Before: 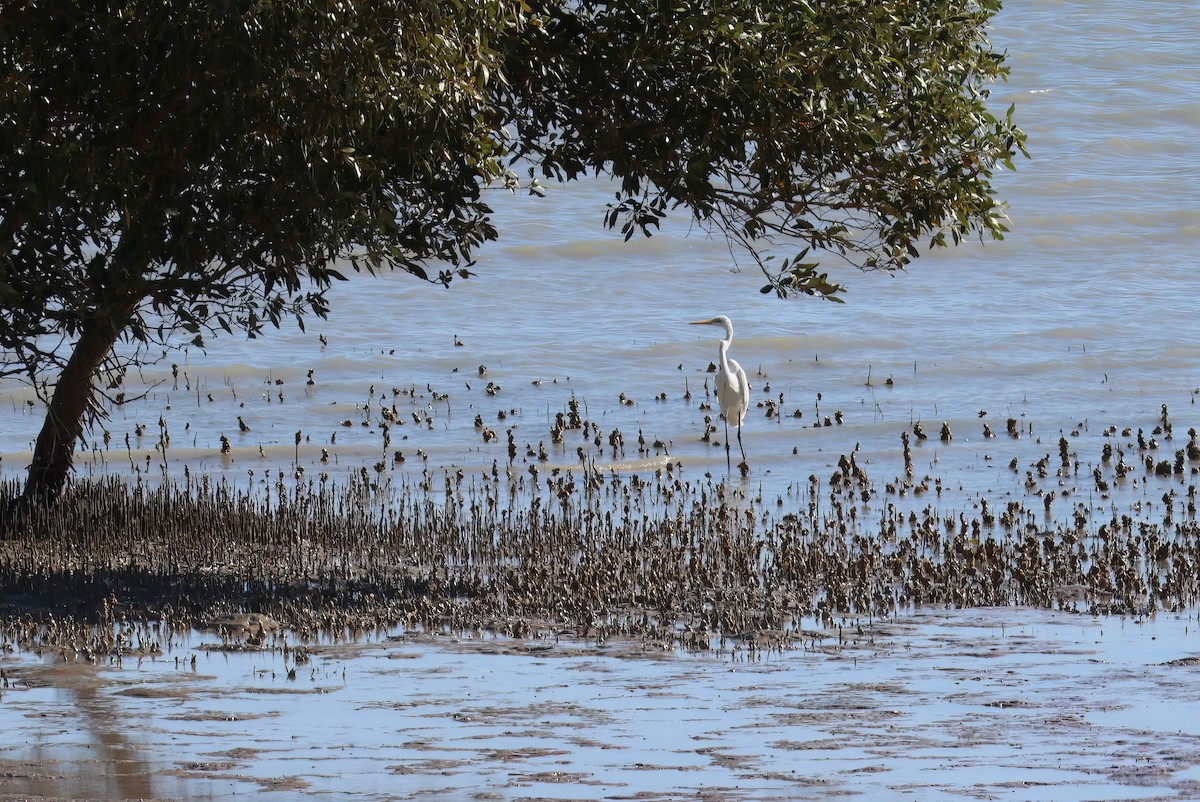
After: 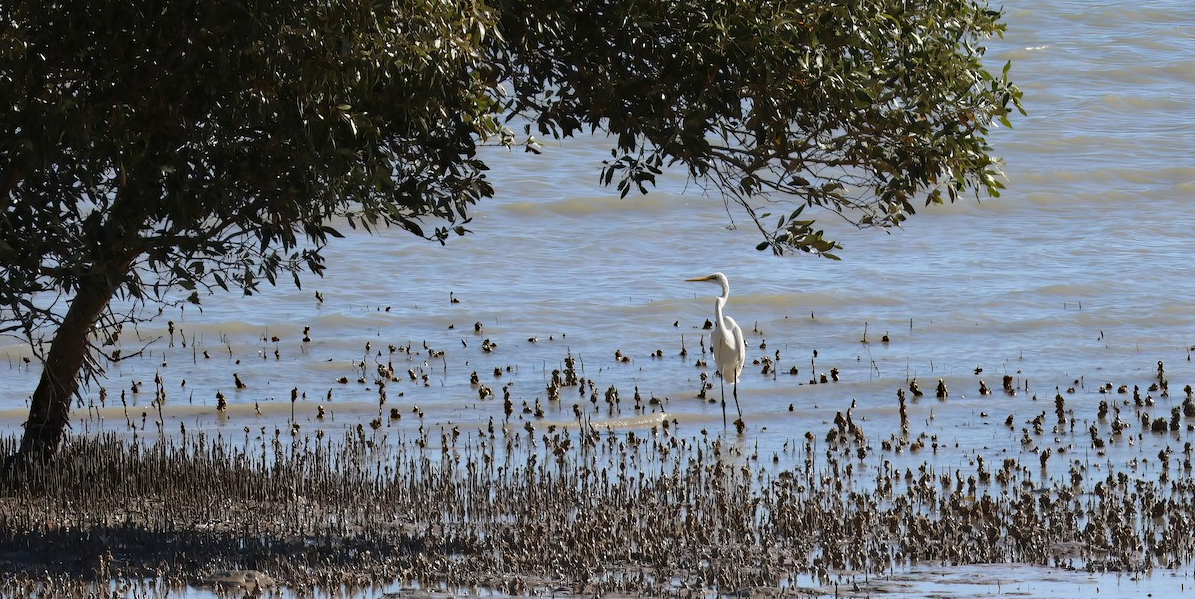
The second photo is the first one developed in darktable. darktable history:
crop: left 0.387%, top 5.469%, bottom 19.809%
haze removal: compatibility mode true, adaptive false
